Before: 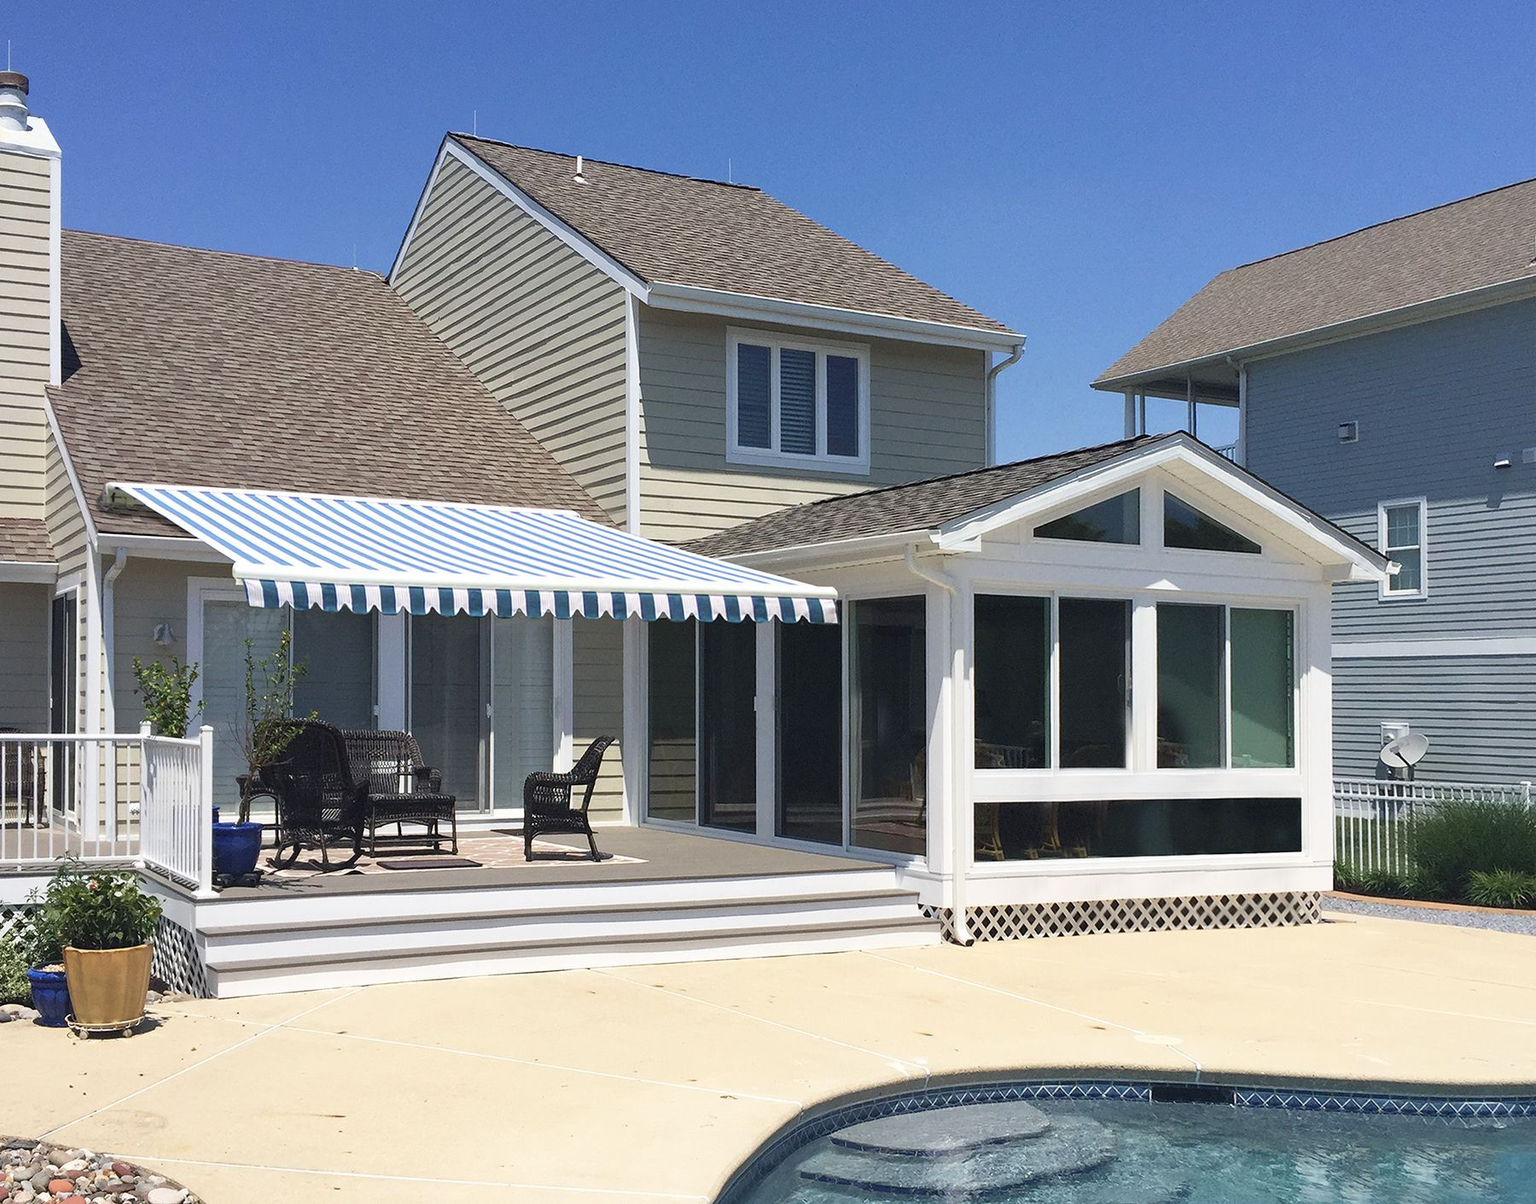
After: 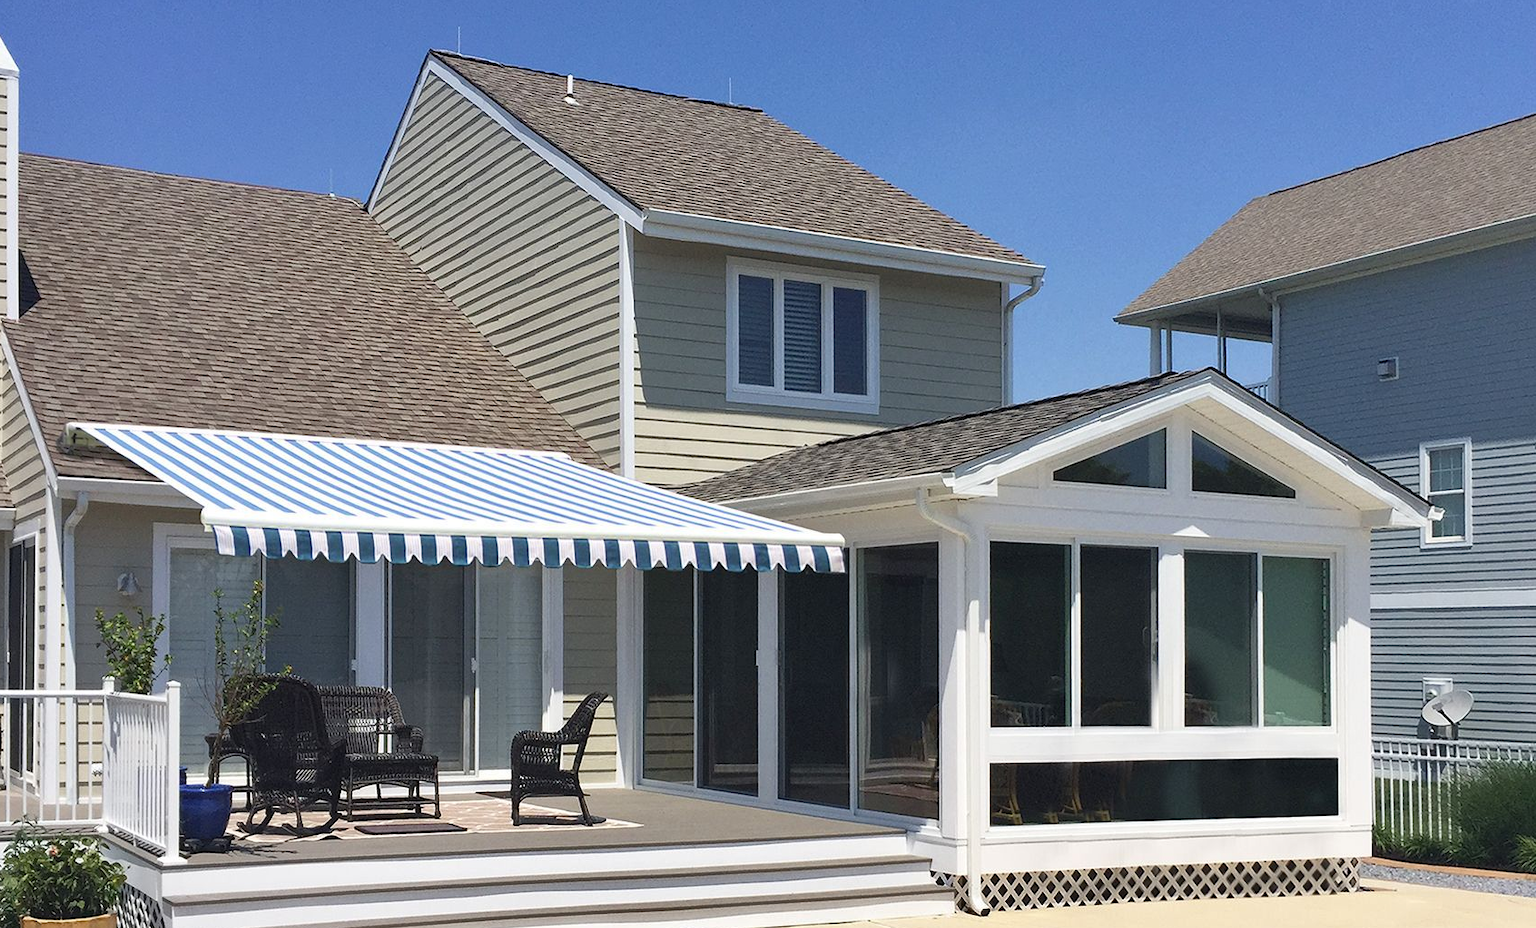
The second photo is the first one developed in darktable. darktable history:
crop: left 2.841%, top 7.137%, right 3.144%, bottom 20.301%
shadows and highlights: low approximation 0.01, soften with gaussian
